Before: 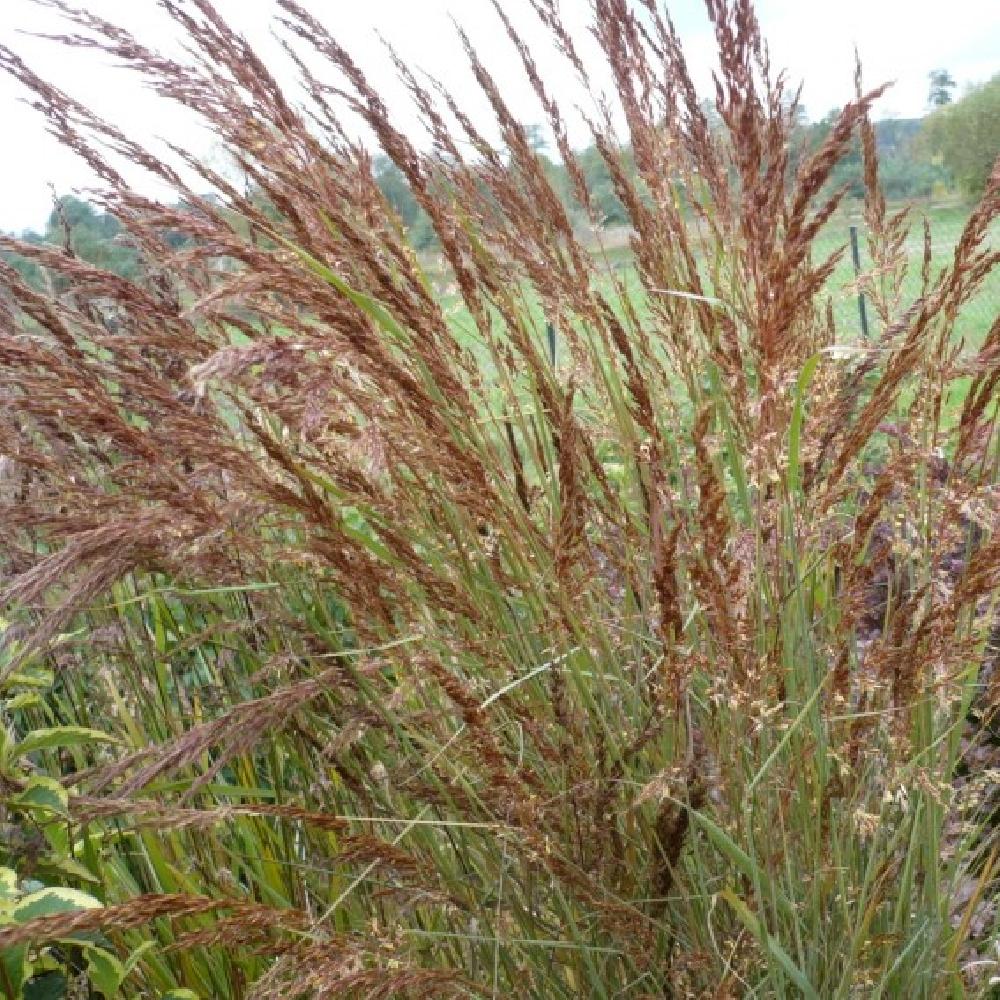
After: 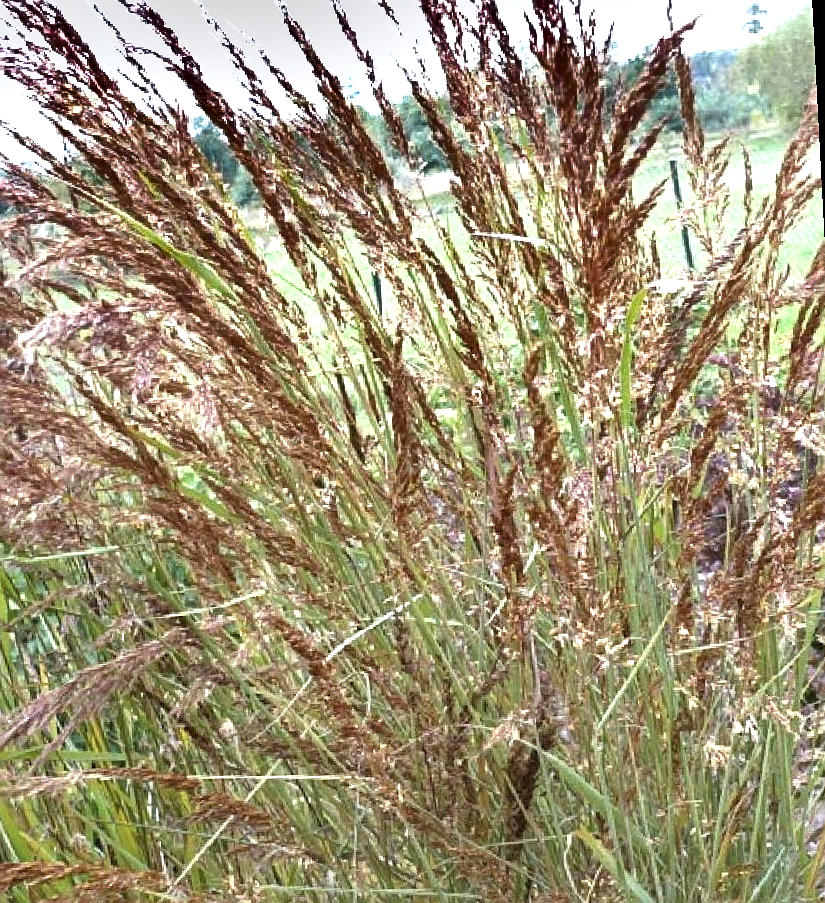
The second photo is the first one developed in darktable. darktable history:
sharpen: on, module defaults
exposure: black level correction 0, exposure 1 EV, compensate exposure bias true, compensate highlight preservation false
white balance: red 0.974, blue 1.044
rotate and perspective: rotation -3°, crop left 0.031, crop right 0.968, crop top 0.07, crop bottom 0.93
base curve: curves: ch0 [(0, 0) (0.472, 0.455) (1, 1)], preserve colors none
crop: left 16.145%
contrast brightness saturation: saturation -0.17
shadows and highlights: shadows 30.63, highlights -63.22, shadows color adjustment 98%, highlights color adjustment 58.61%, soften with gaussian
